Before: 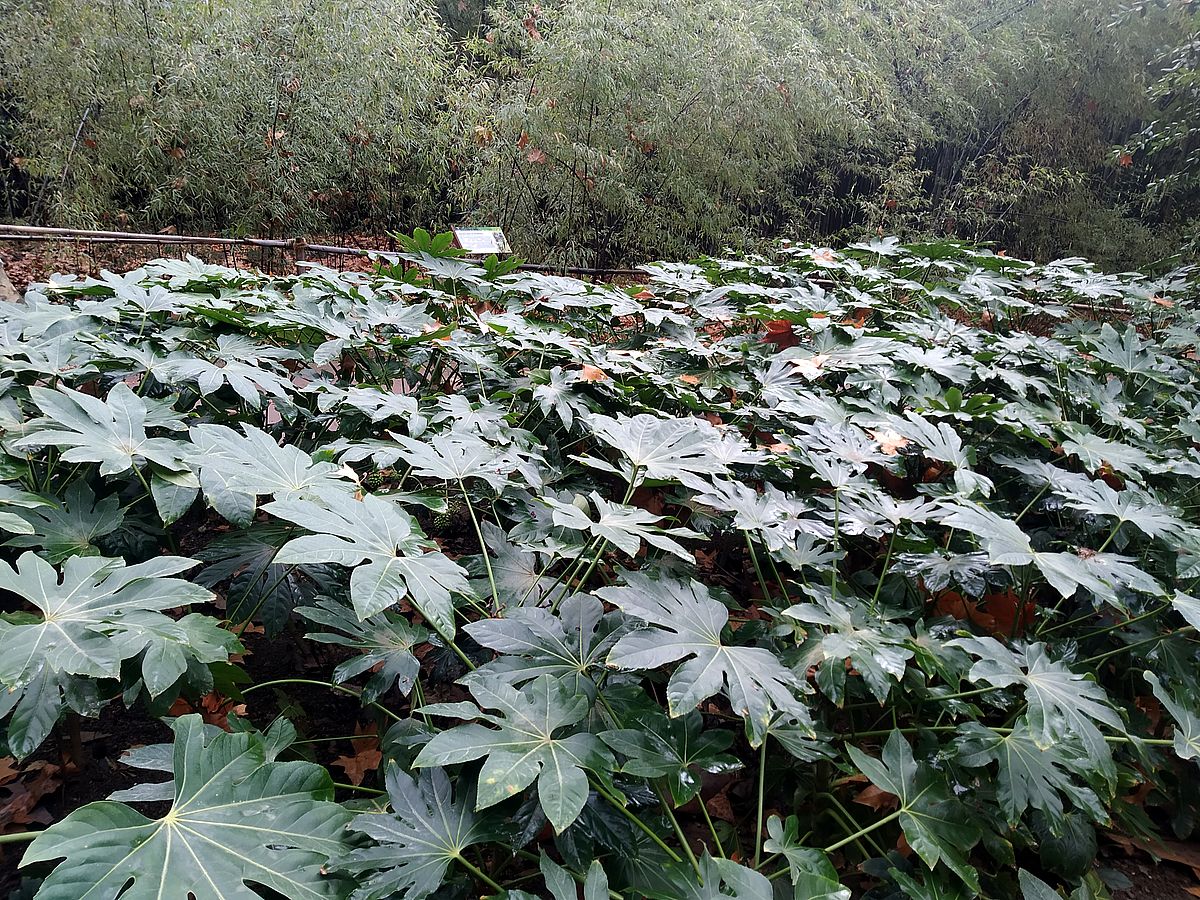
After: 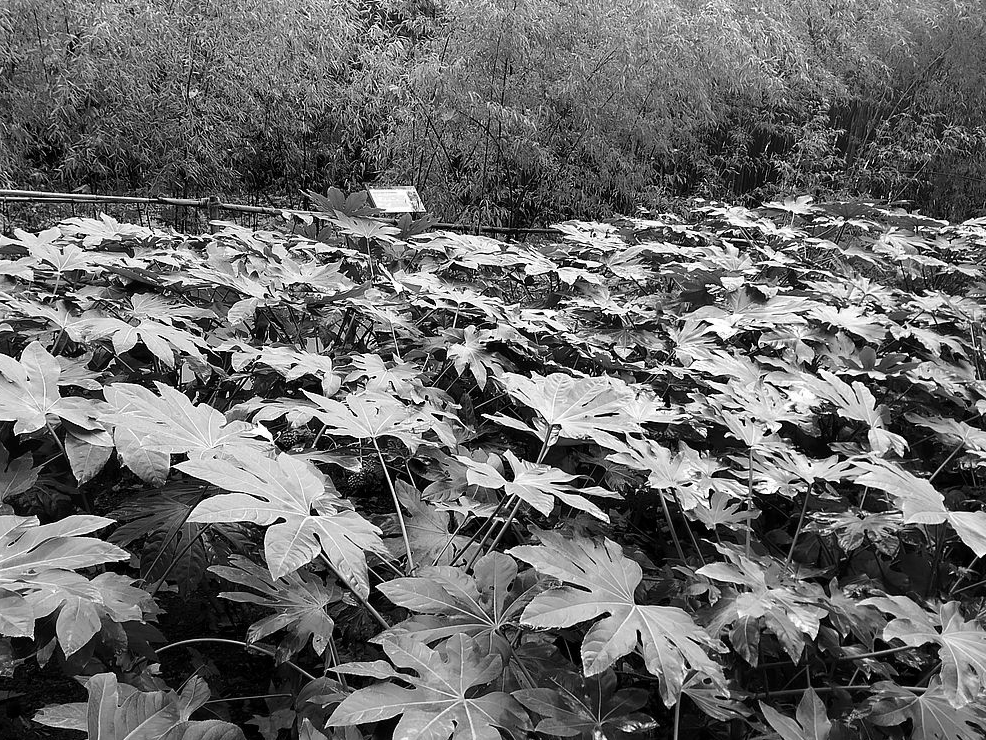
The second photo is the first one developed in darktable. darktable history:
monochrome: on, module defaults
crop and rotate: left 7.196%, top 4.574%, right 10.605%, bottom 13.178%
